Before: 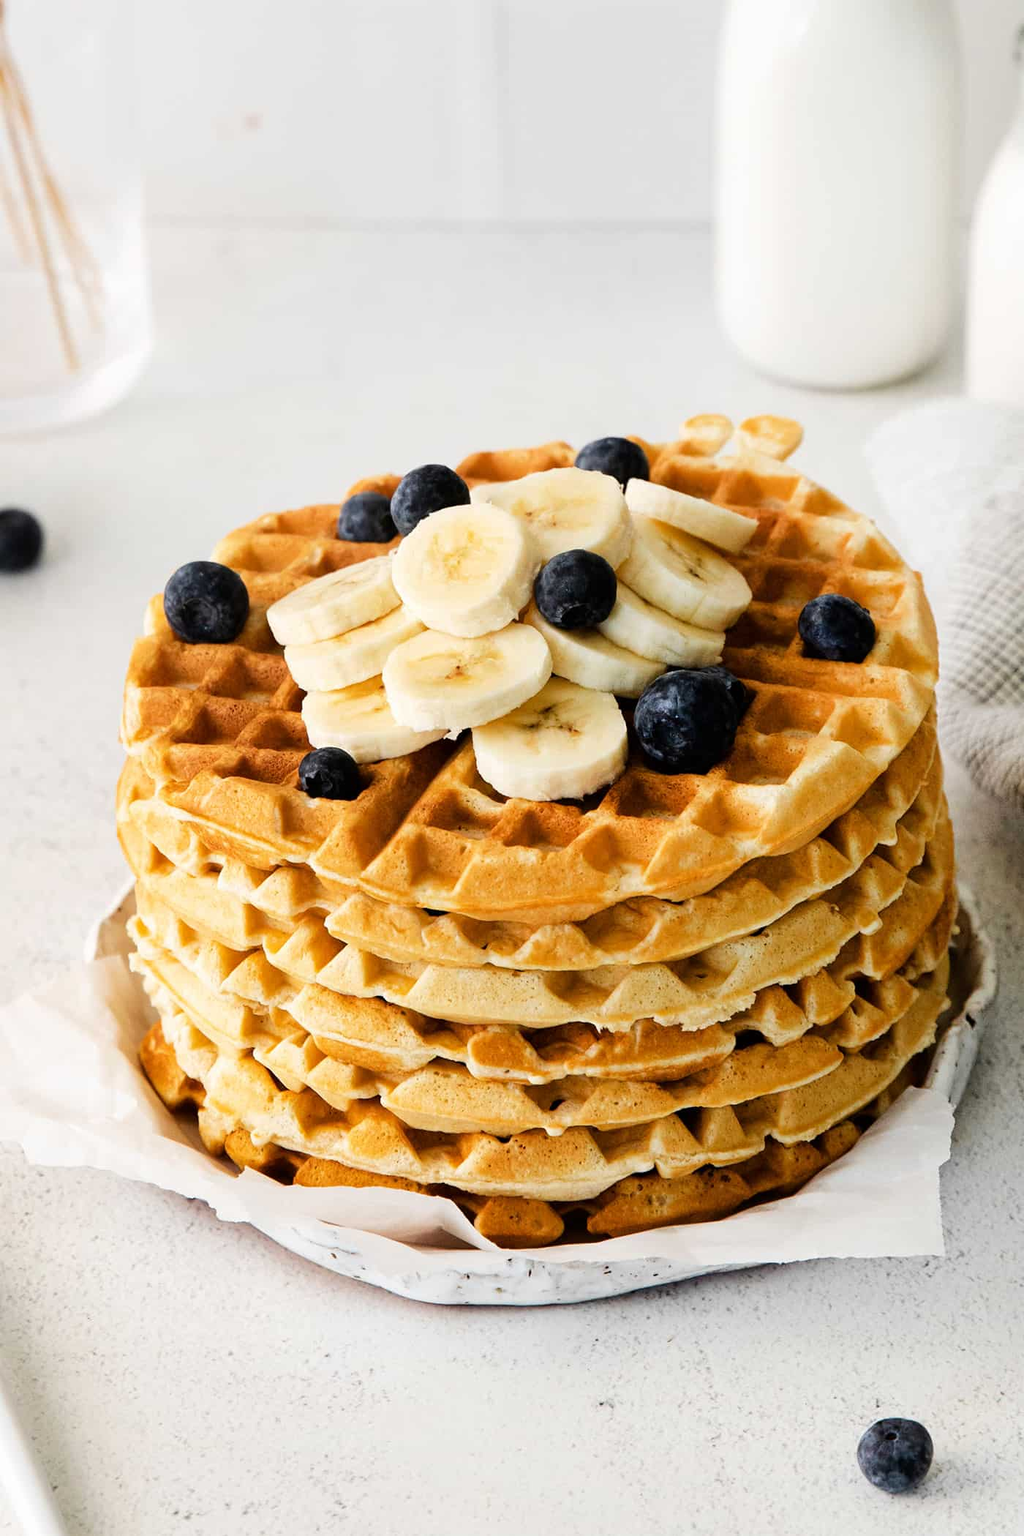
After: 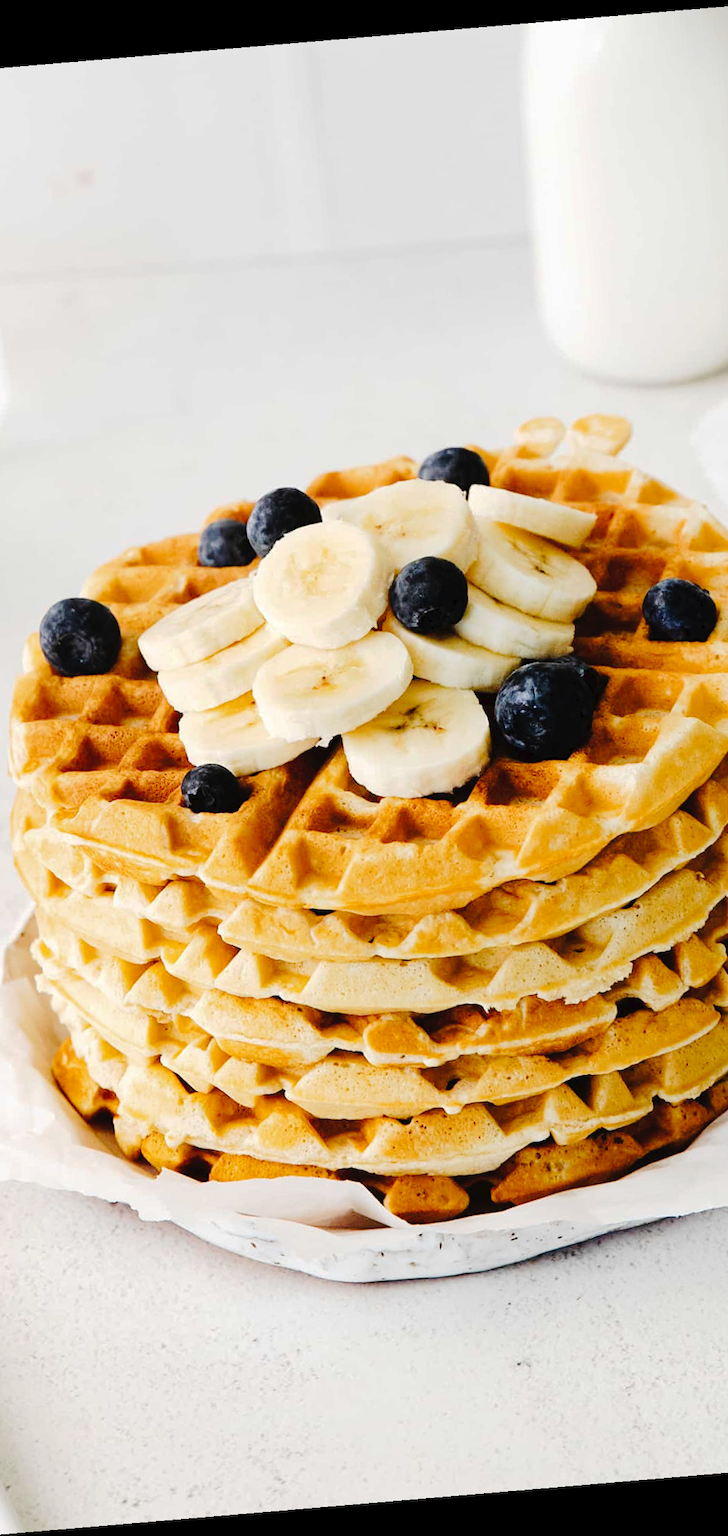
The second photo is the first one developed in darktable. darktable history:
crop and rotate: left 15.055%, right 18.278%
rotate and perspective: rotation -4.86°, automatic cropping off
tone curve: curves: ch0 [(0, 0) (0.003, 0.026) (0.011, 0.03) (0.025, 0.038) (0.044, 0.046) (0.069, 0.055) (0.1, 0.075) (0.136, 0.114) (0.177, 0.158) (0.224, 0.215) (0.277, 0.296) (0.335, 0.386) (0.399, 0.479) (0.468, 0.568) (0.543, 0.637) (0.623, 0.707) (0.709, 0.773) (0.801, 0.834) (0.898, 0.896) (1, 1)], preserve colors none
